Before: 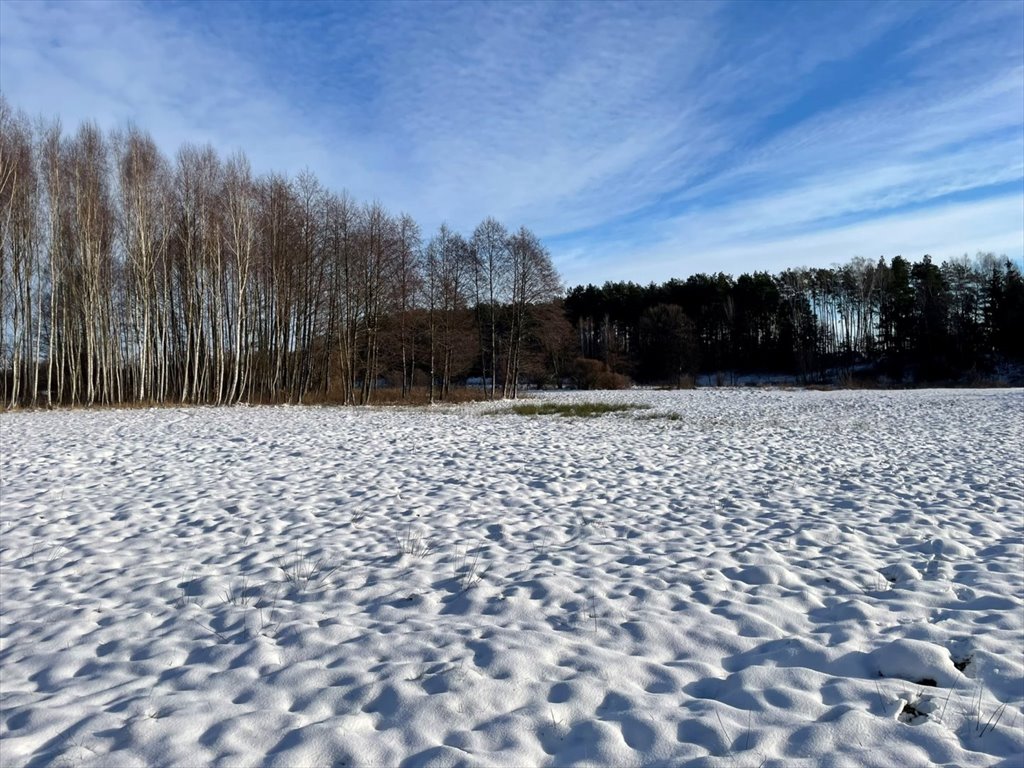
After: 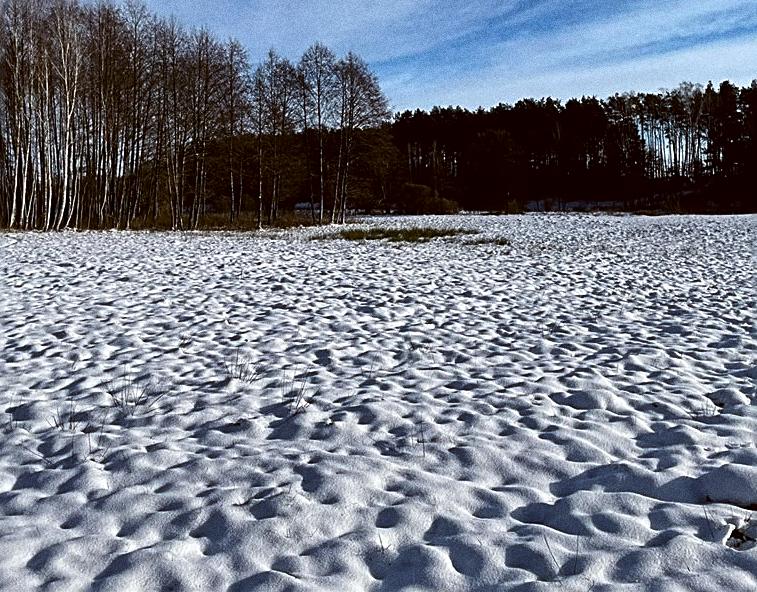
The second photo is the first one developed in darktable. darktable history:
tone curve: curves: ch0 [(0, 0) (0.153, 0.06) (1, 1)], color space Lab, linked channels, preserve colors none
sharpen: amount 0.75
crop: left 16.871%, top 22.857%, right 9.116%
grain: coarseness 0.09 ISO, strength 40%
color balance: lift [1, 1.015, 1.004, 0.985], gamma [1, 0.958, 0.971, 1.042], gain [1, 0.956, 0.977, 1.044]
